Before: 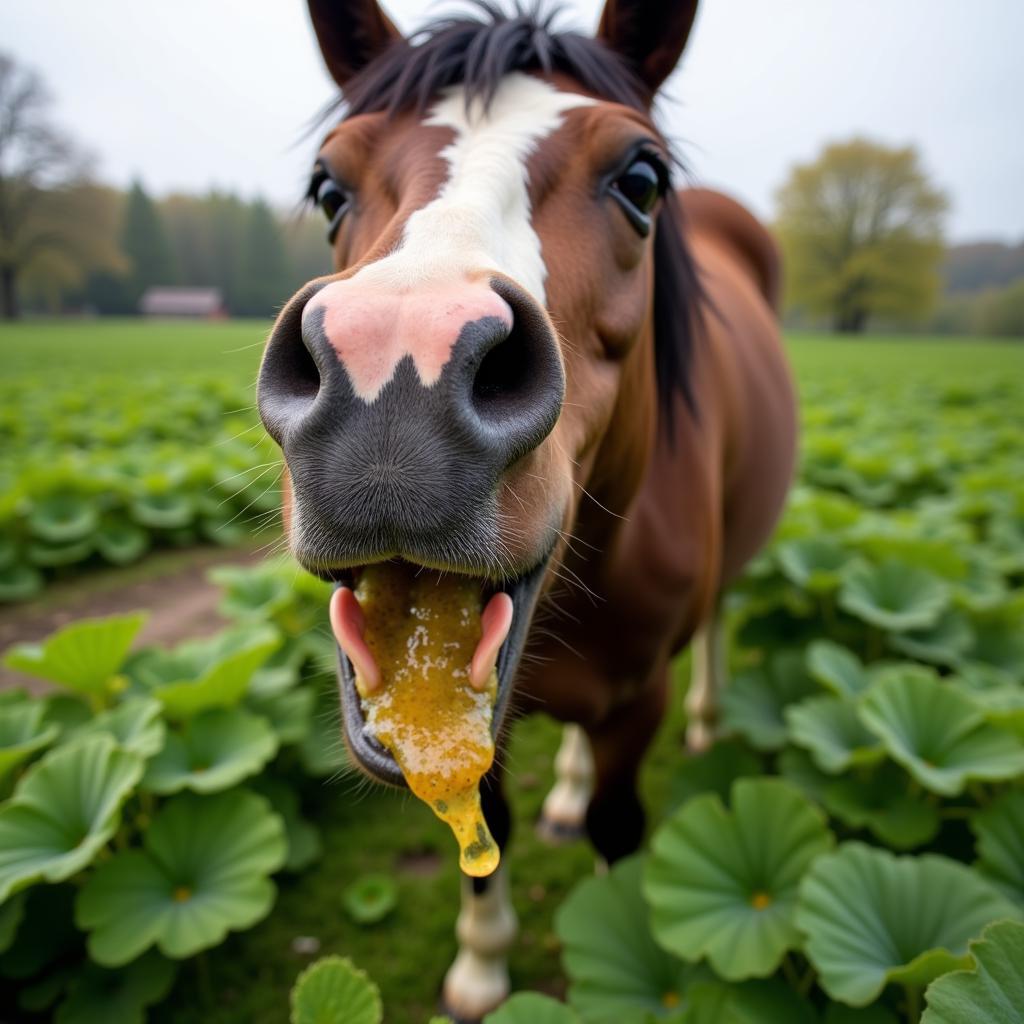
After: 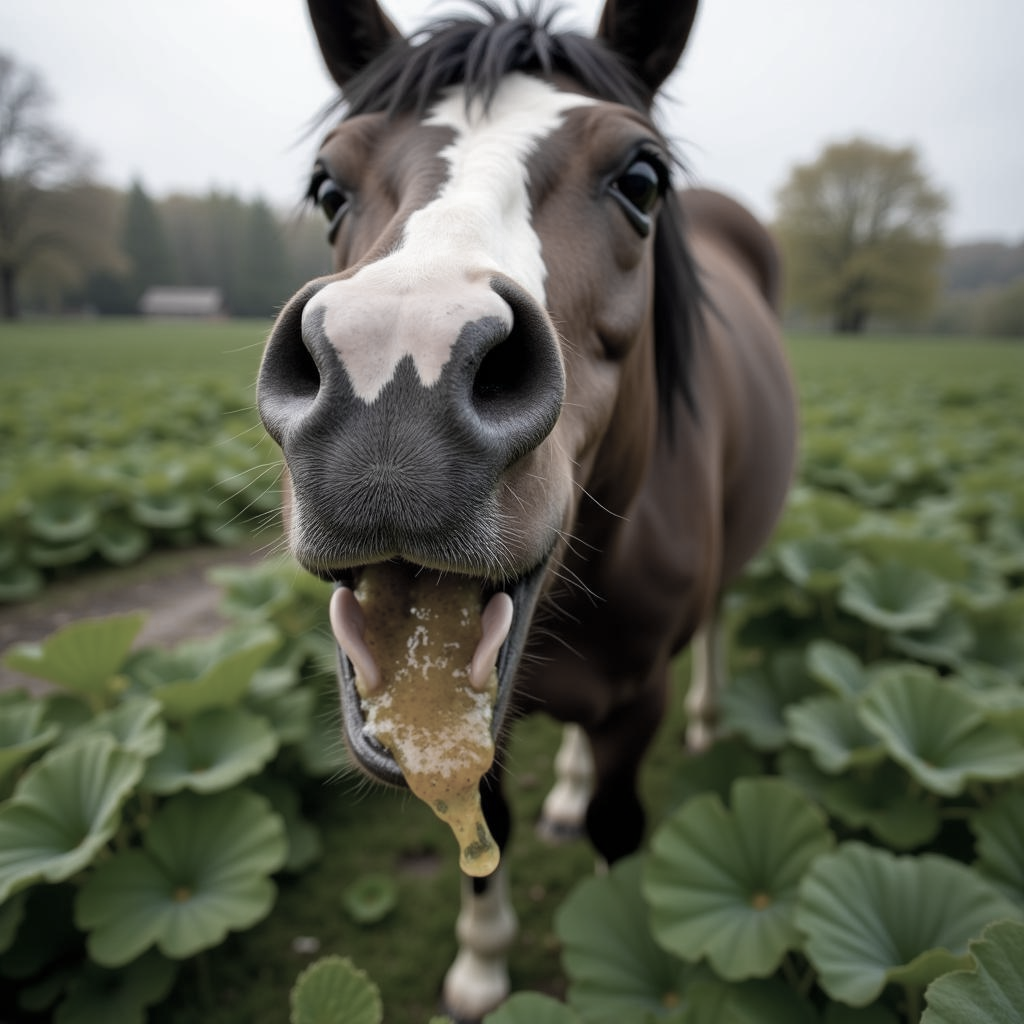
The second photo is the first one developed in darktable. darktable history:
color zones: curves: ch0 [(0, 0.487) (0.241, 0.395) (0.434, 0.373) (0.658, 0.412) (0.838, 0.487)]; ch1 [(0, 0) (0.053, 0.053) (0.211, 0.202) (0.579, 0.259) (0.781, 0.241)]
